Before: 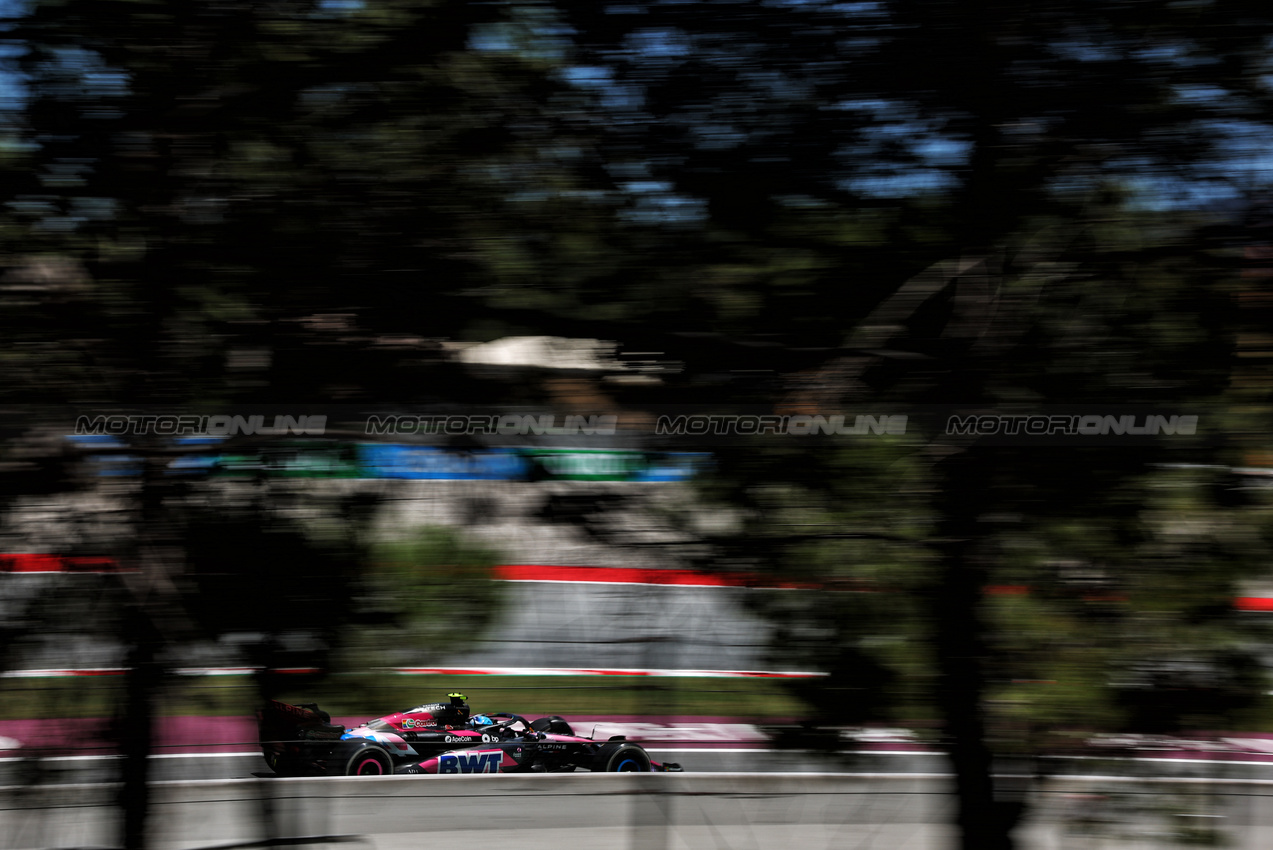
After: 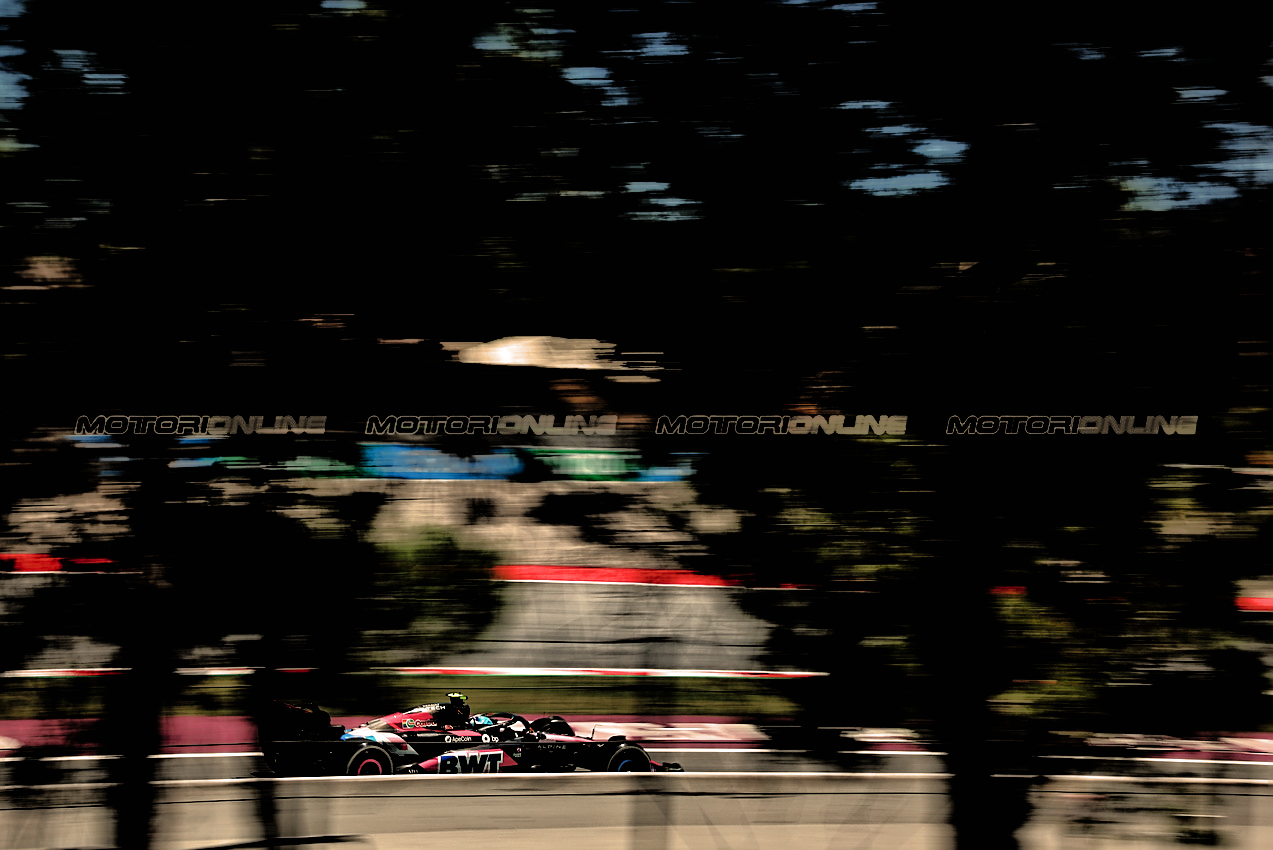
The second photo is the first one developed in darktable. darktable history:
sharpen: on, module defaults
filmic rgb: black relative exposure -3.57 EV, white relative exposure 2.29 EV, hardness 3.41
white balance: red 1.138, green 0.996, blue 0.812
shadows and highlights: on, module defaults
